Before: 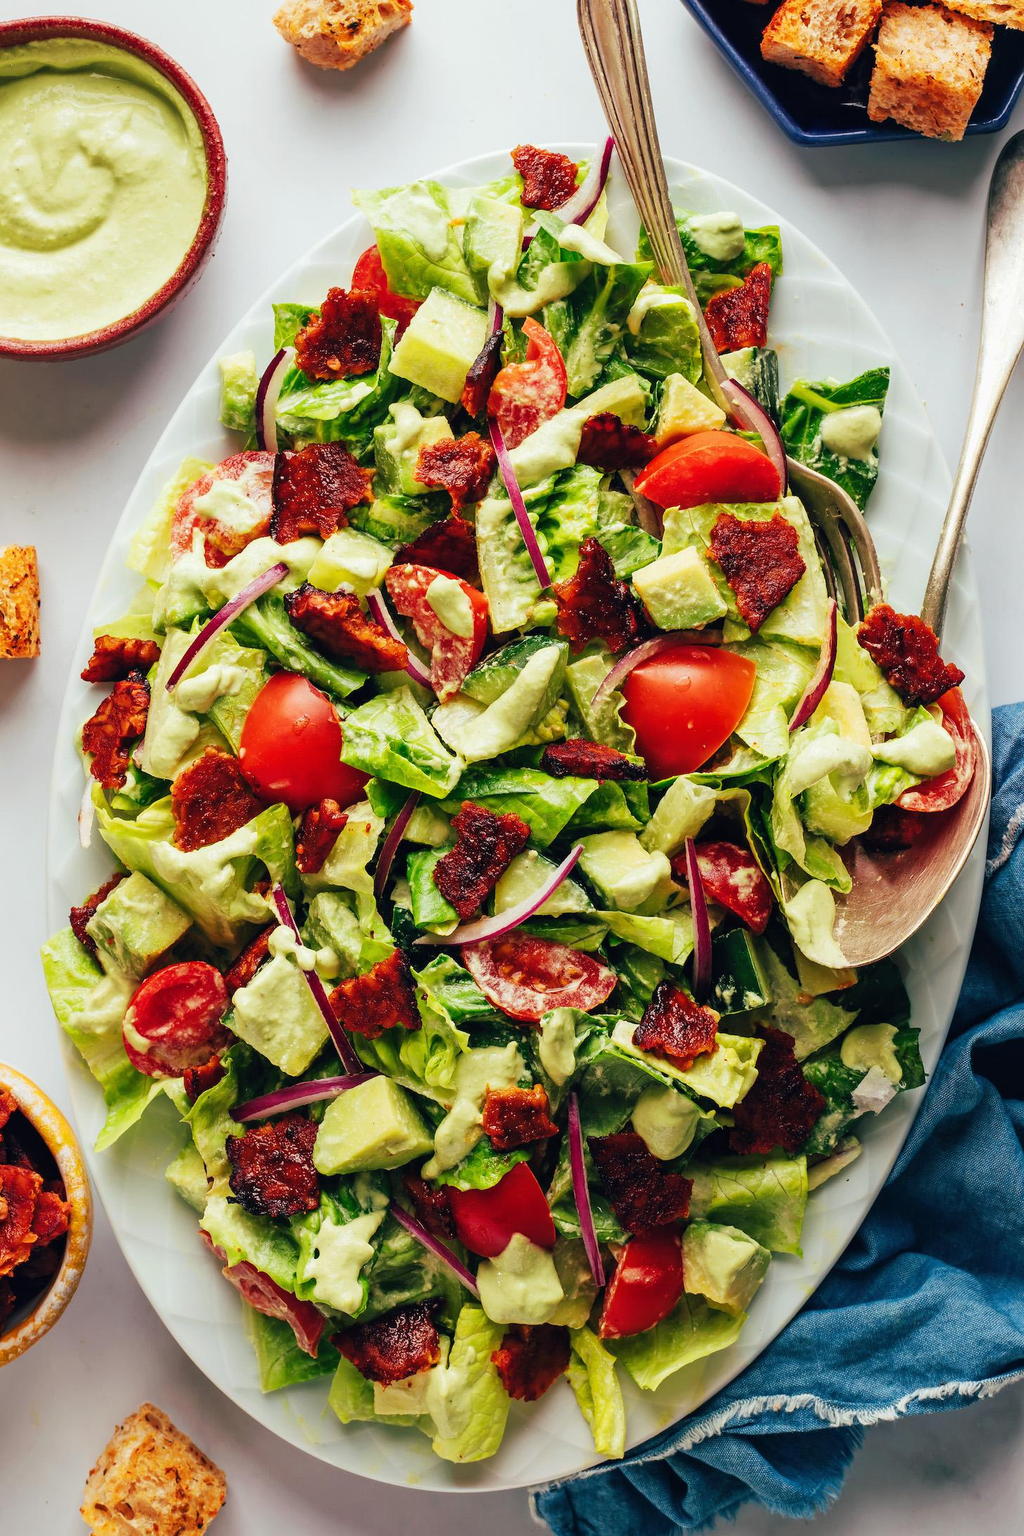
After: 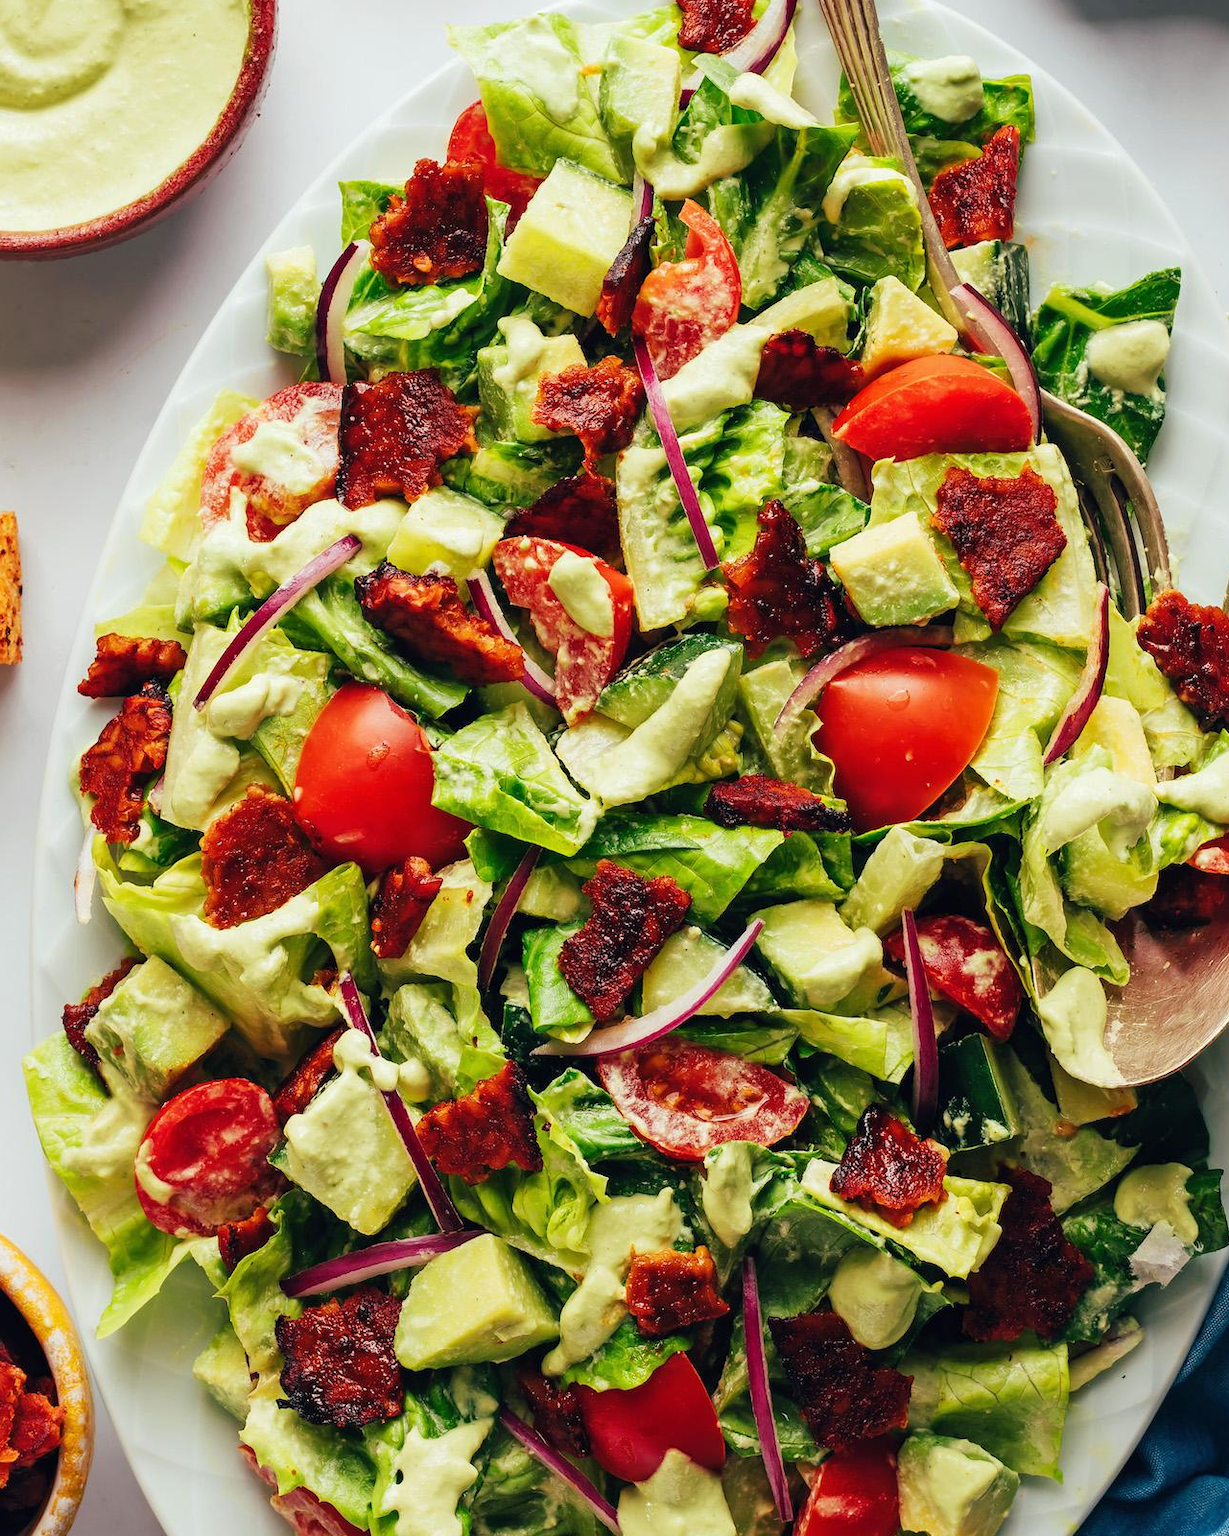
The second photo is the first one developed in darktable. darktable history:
crop and rotate: left 2.353%, top 11.14%, right 9.574%, bottom 15.541%
